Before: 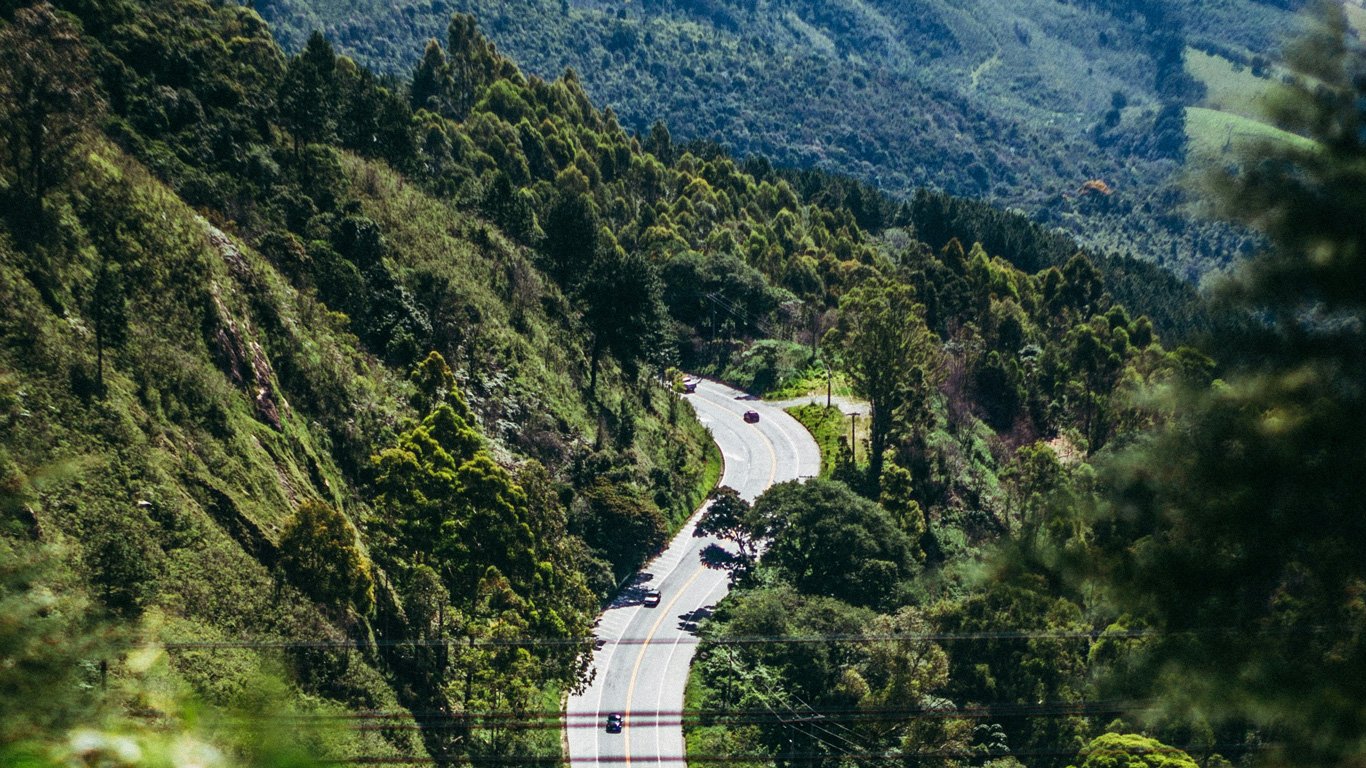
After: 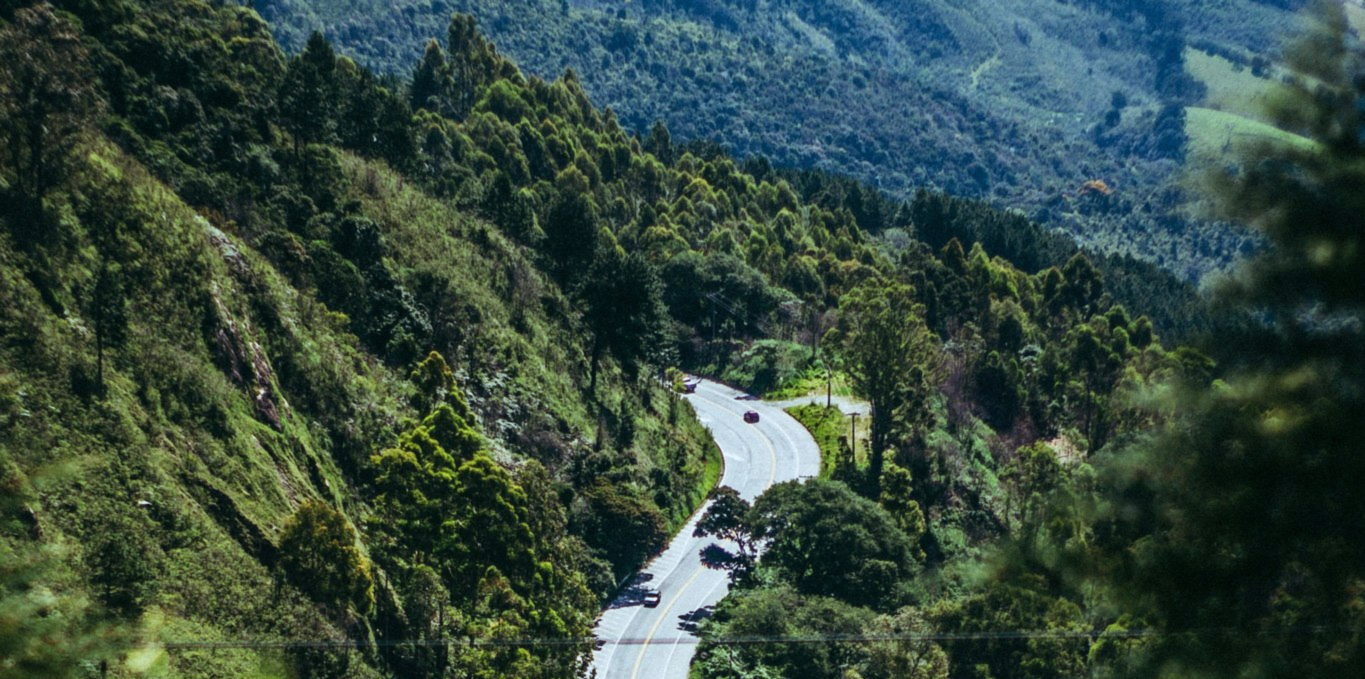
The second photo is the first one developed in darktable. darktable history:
white balance: red 0.925, blue 1.046
crop and rotate: top 0%, bottom 11.49%
lowpass: radius 0.5, unbound 0
